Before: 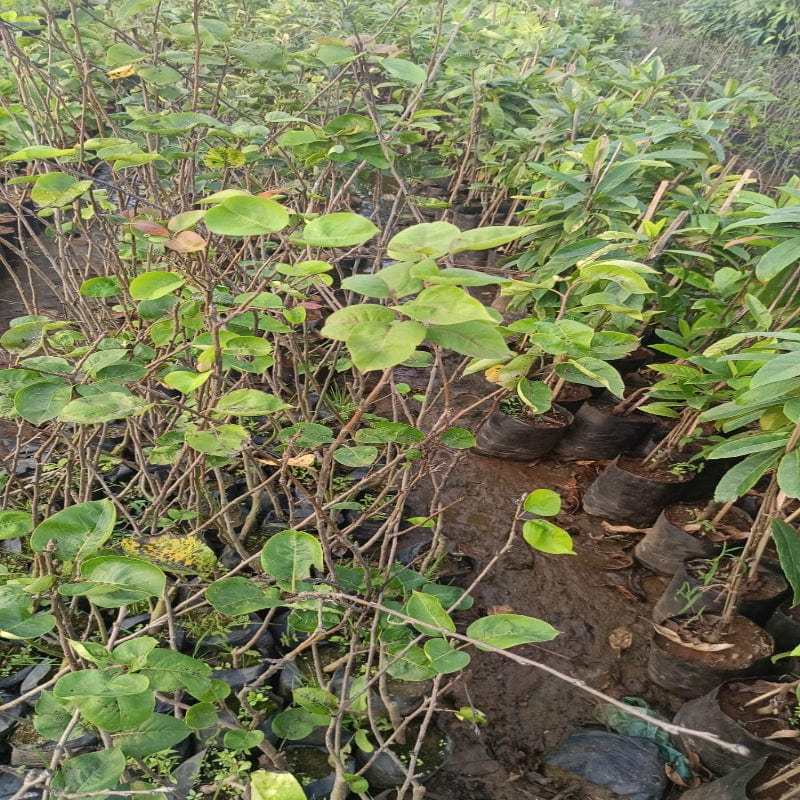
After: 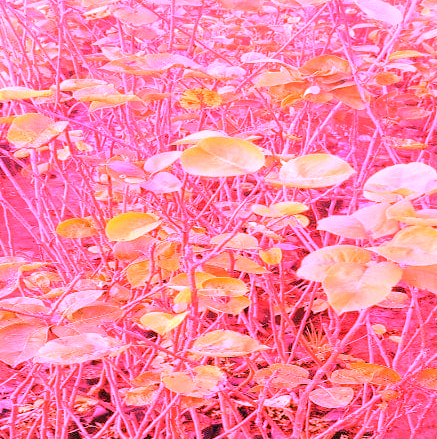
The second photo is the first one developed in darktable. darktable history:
crop and rotate: left 3.047%, top 7.509%, right 42.236%, bottom 37.598%
white balance: red 4.26, blue 1.802
